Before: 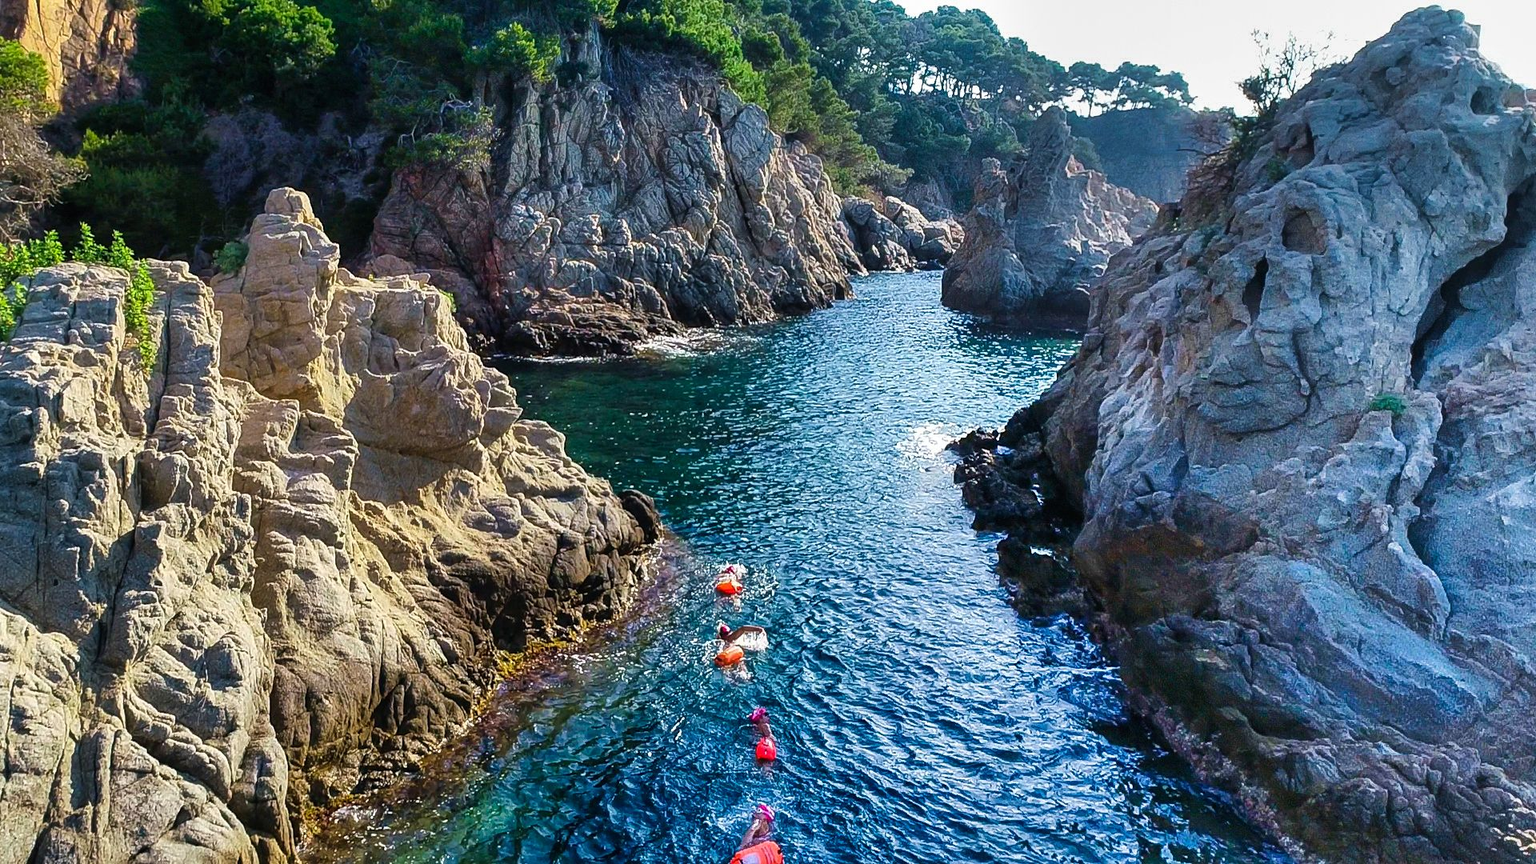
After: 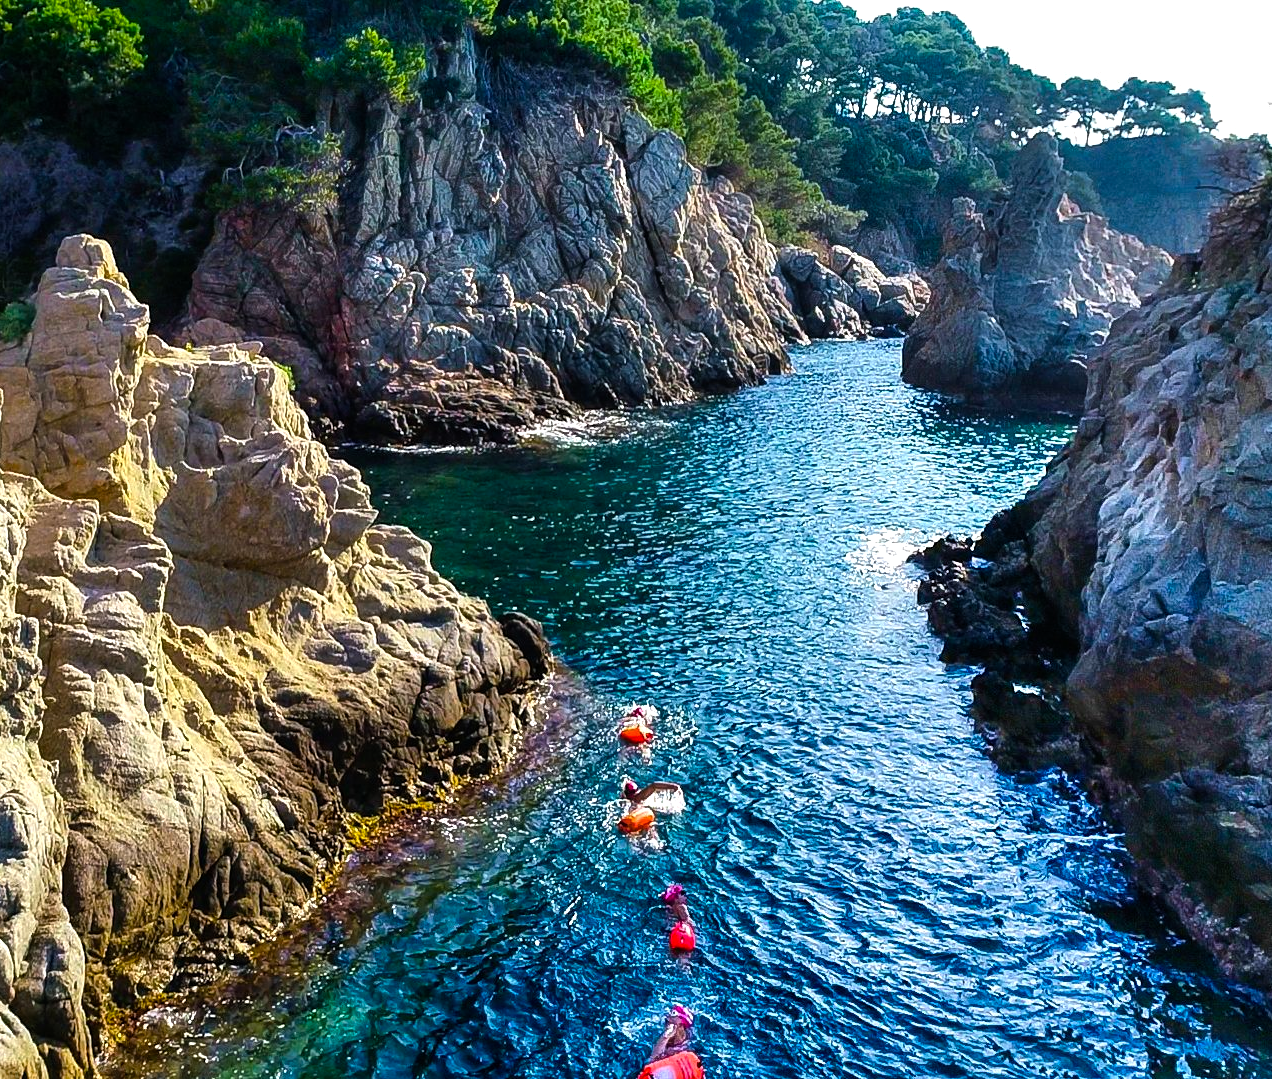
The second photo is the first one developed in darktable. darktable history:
crop and rotate: left 14.332%, right 19.381%
color balance rgb: perceptual saturation grading › global saturation 30.876%, contrast 14.439%
